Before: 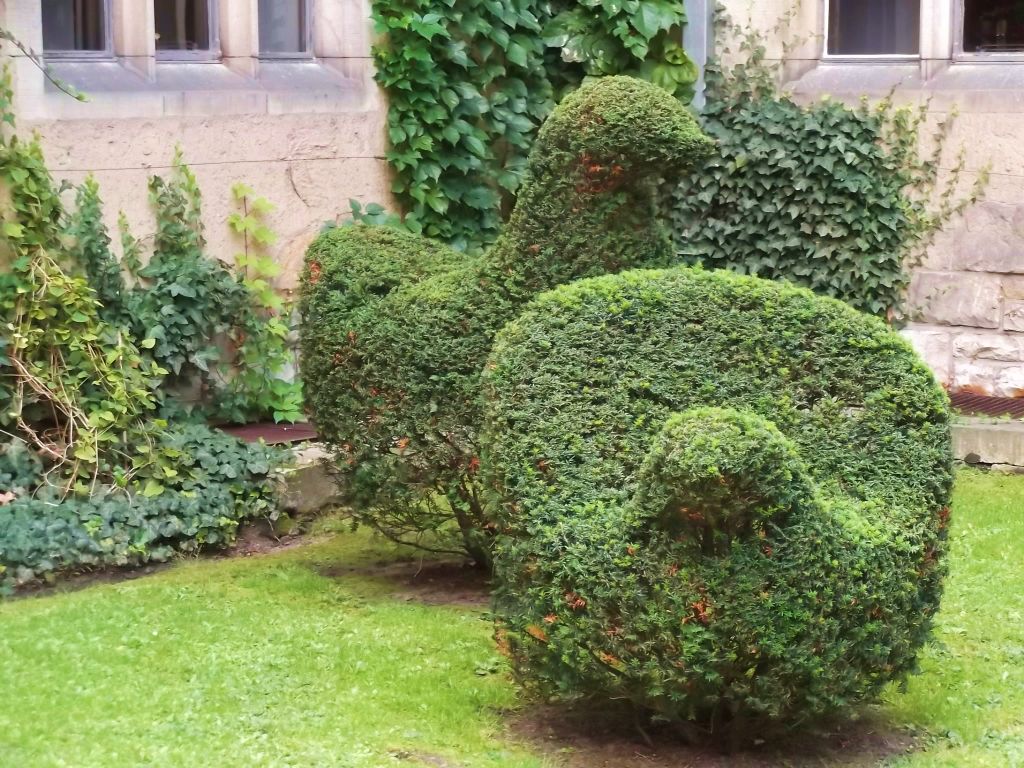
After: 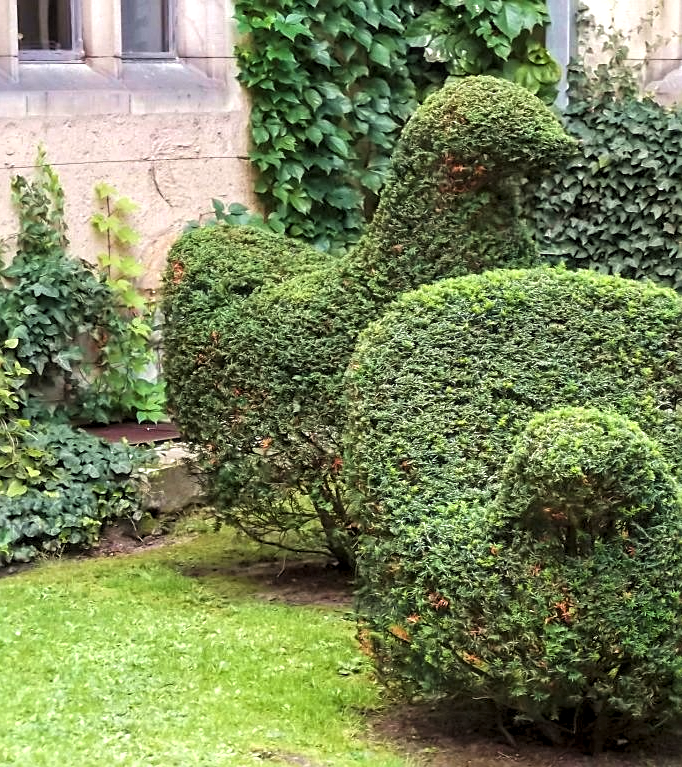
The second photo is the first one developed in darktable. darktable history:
levels: levels [0.062, 0.494, 0.925]
sharpen: on, module defaults
local contrast: on, module defaults
crop and rotate: left 13.408%, right 19.957%
